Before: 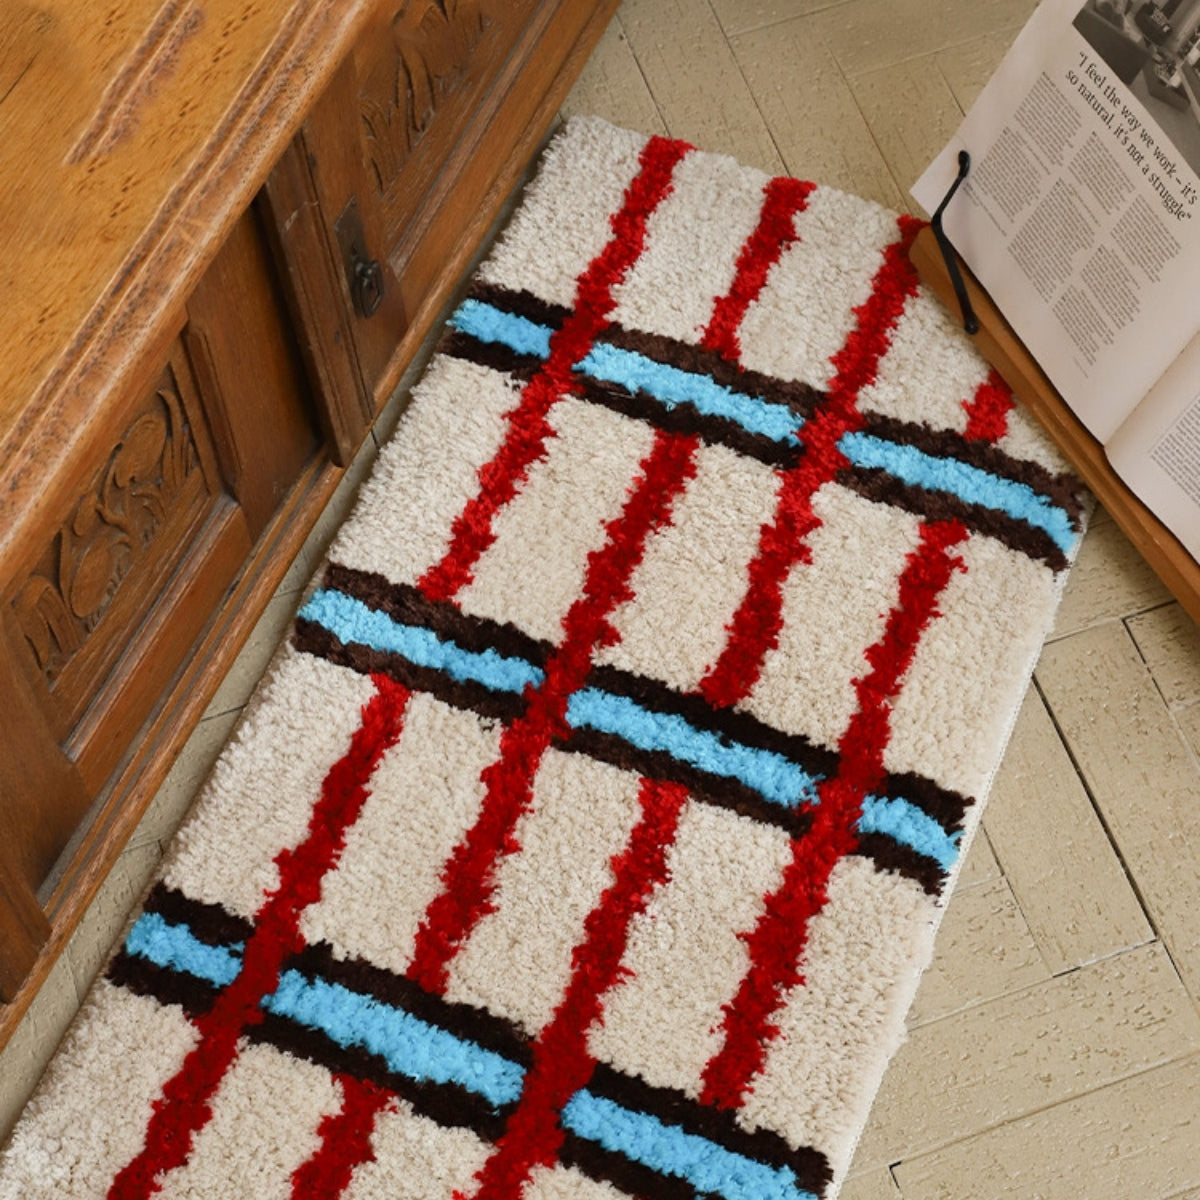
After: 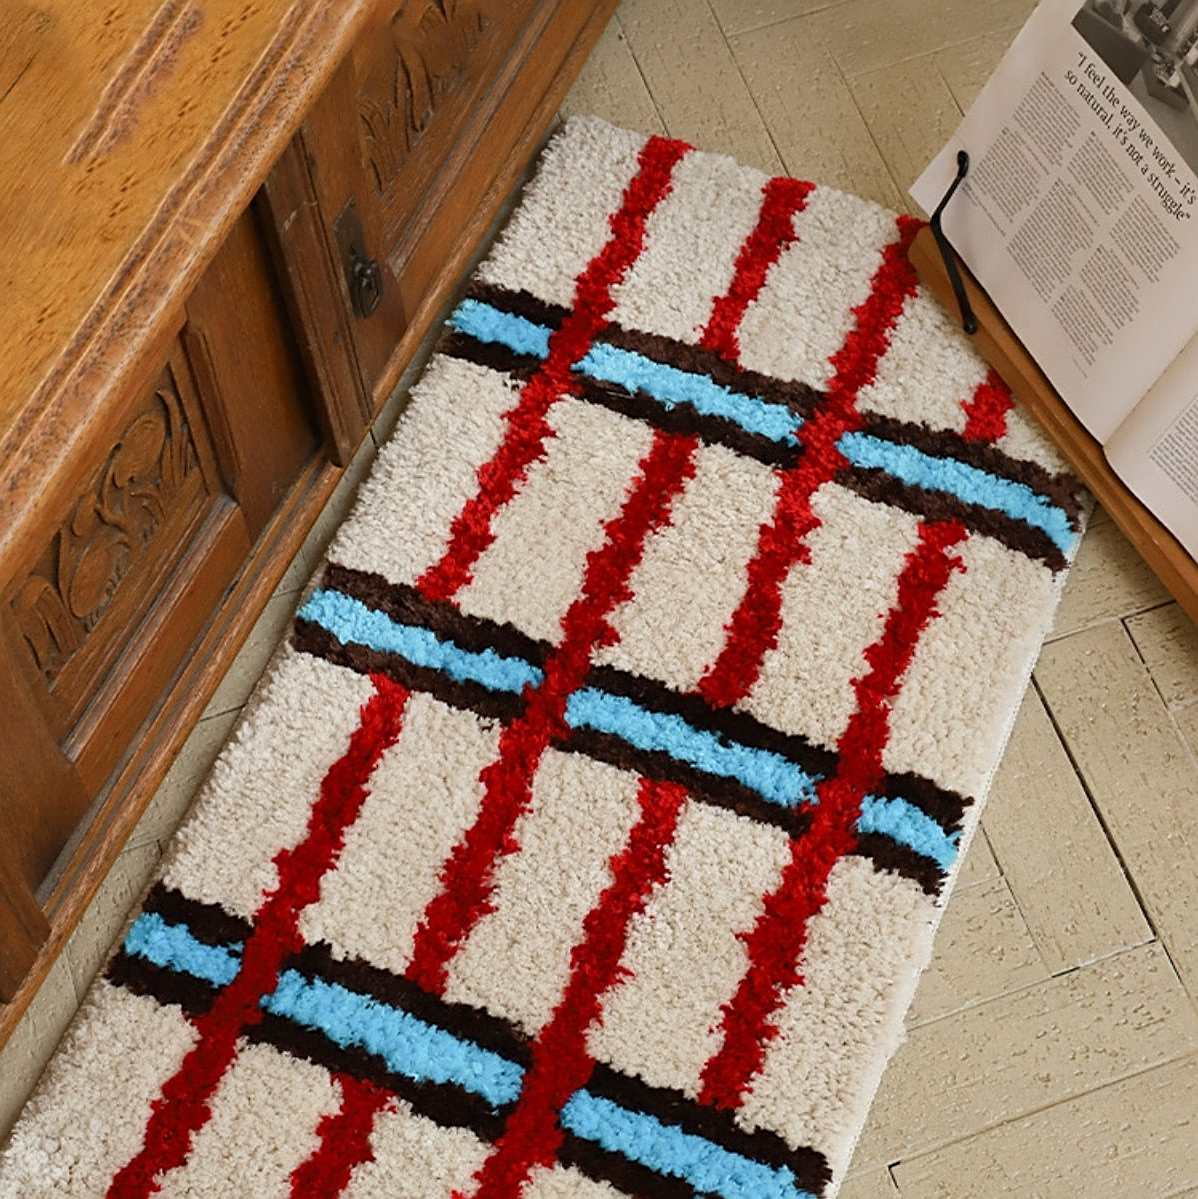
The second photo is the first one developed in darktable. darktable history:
sharpen: on, module defaults
crop and rotate: left 0.126%
